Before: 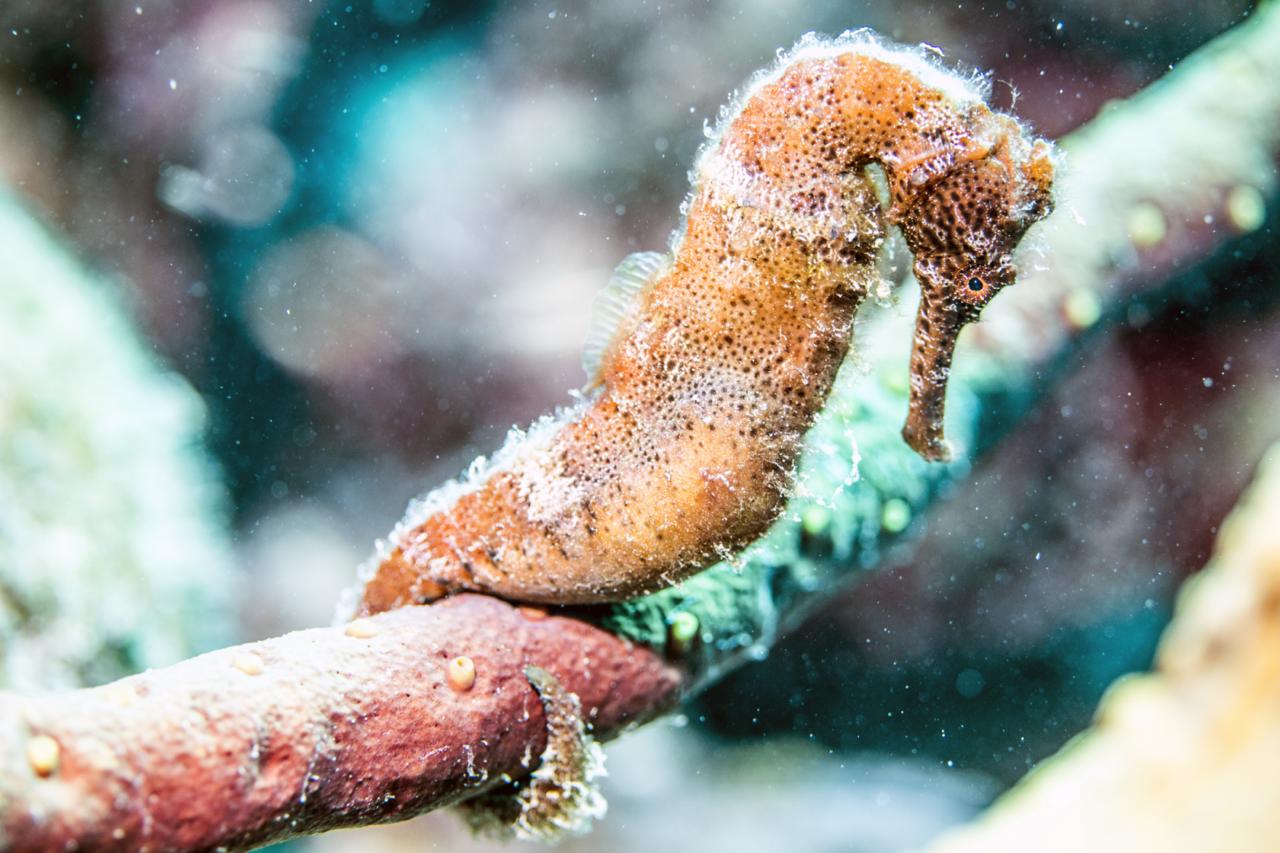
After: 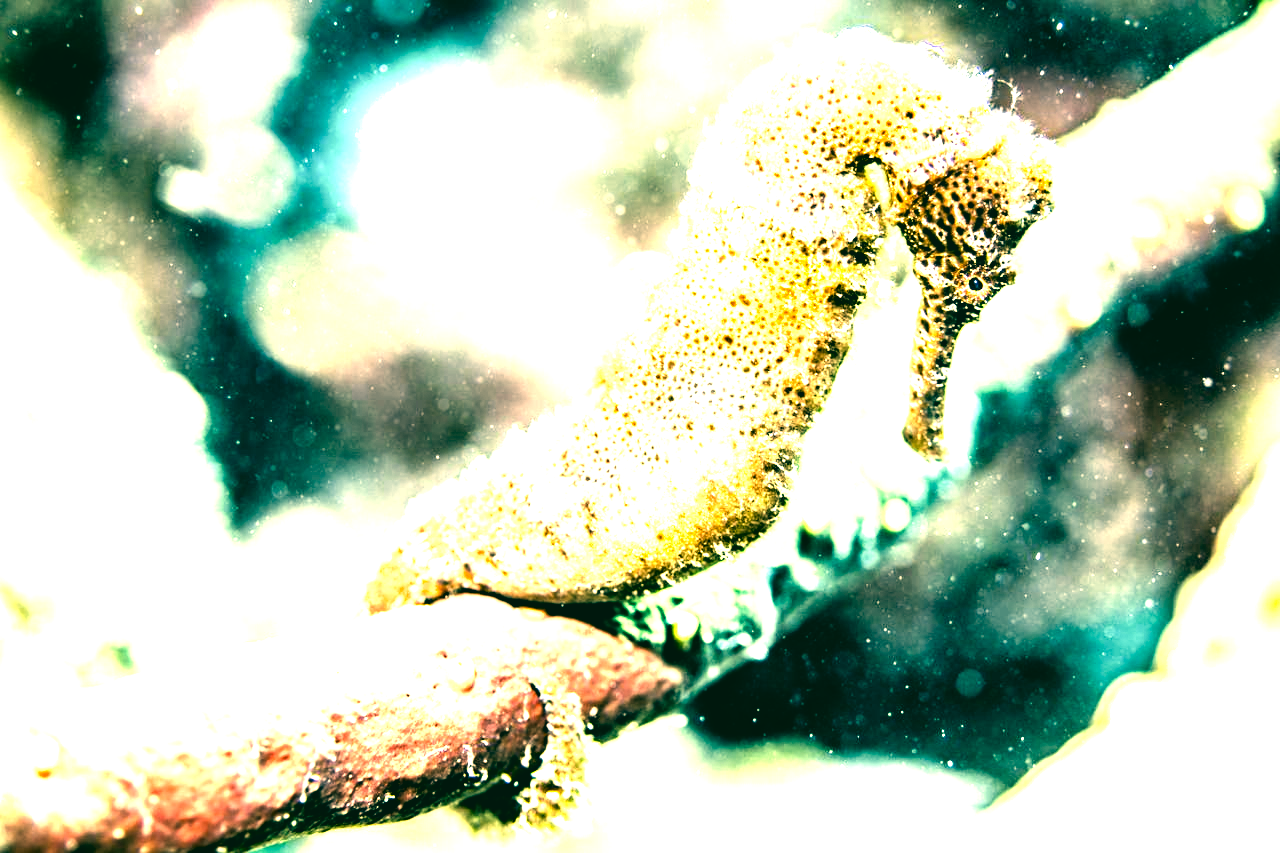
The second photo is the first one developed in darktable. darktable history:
color correction: highlights a* 2.06, highlights b* 34.28, shadows a* -37.36, shadows b* -6.23
filmic rgb: black relative exposure -3.67 EV, white relative exposure 2.44 EV, hardness 3.3, iterations of high-quality reconstruction 0
tone equalizer: -8 EV 0.249 EV, -7 EV 0.413 EV, -6 EV 0.45 EV, -5 EV 0.23 EV, -3 EV -0.27 EV, -2 EV -0.403 EV, -1 EV -0.417 EV, +0 EV -0.272 EV
levels: levels [0, 0.352, 0.703]
contrast brightness saturation: contrast 0.028, brightness -0.044
exposure: black level correction 0, exposure 0.934 EV, compensate highlight preservation false
